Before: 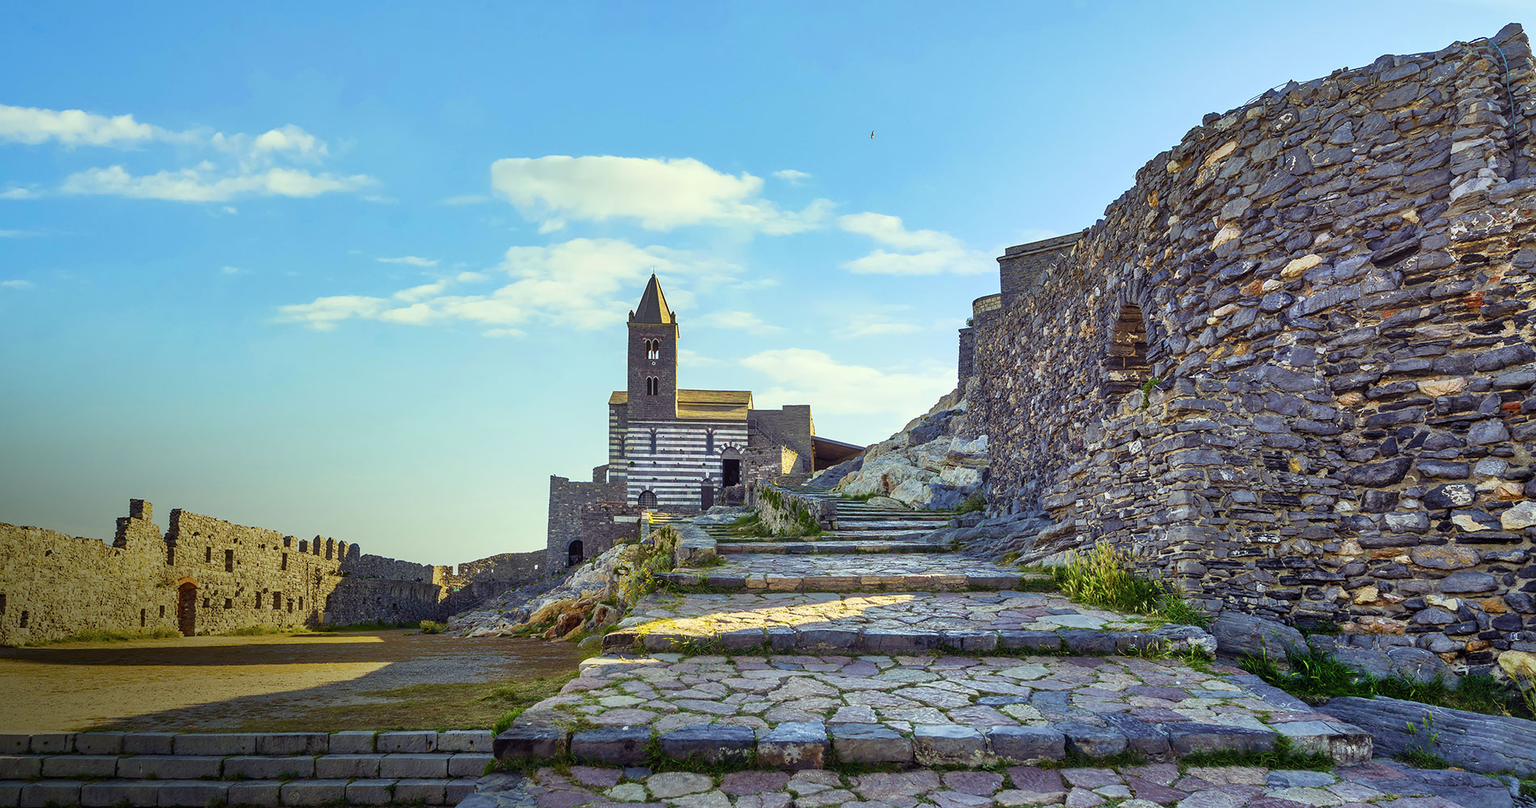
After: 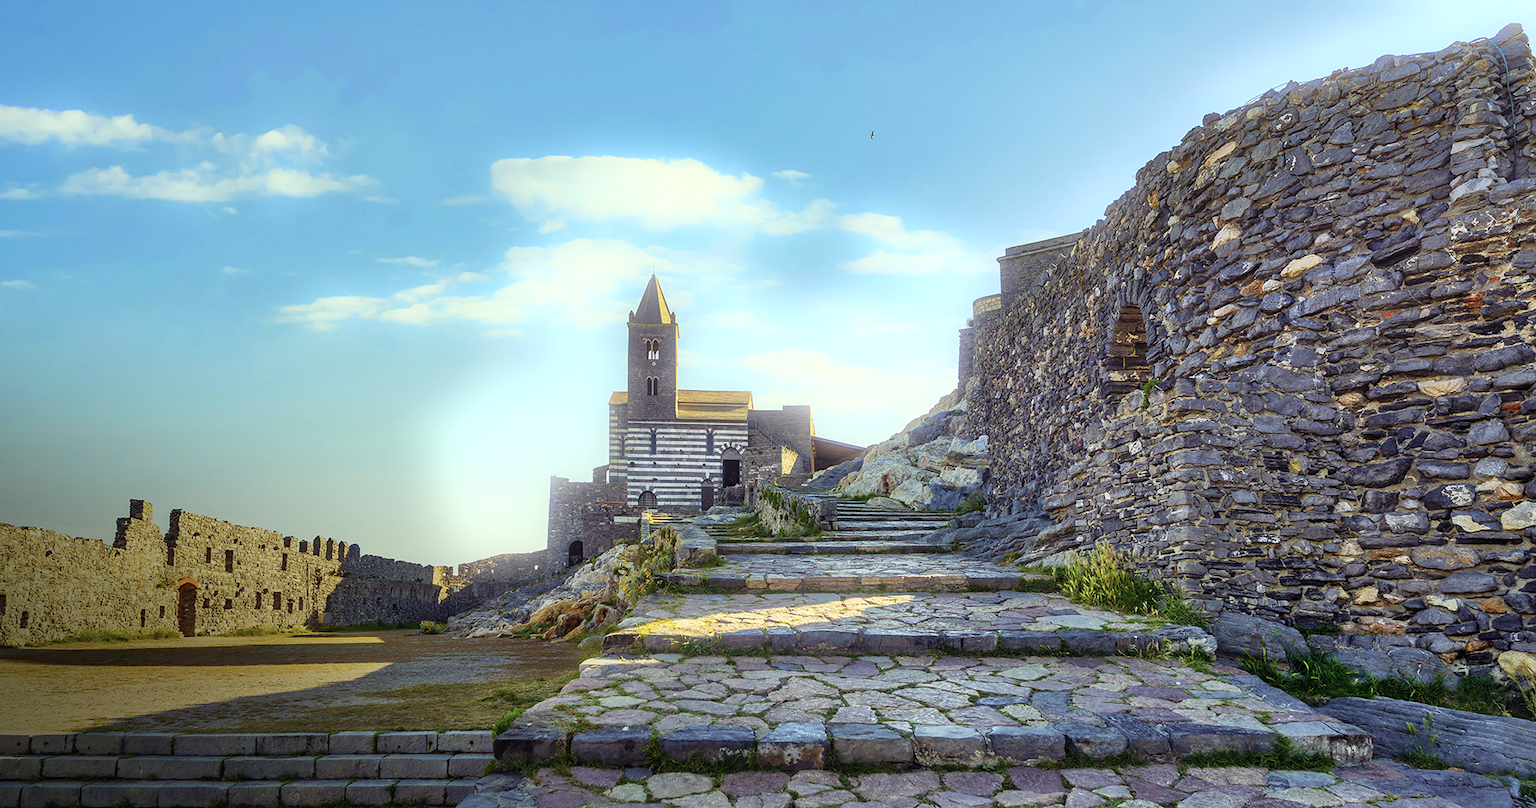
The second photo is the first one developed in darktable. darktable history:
contrast brightness saturation: saturation -0.1
bloom: size 5%, threshold 95%, strength 15%
